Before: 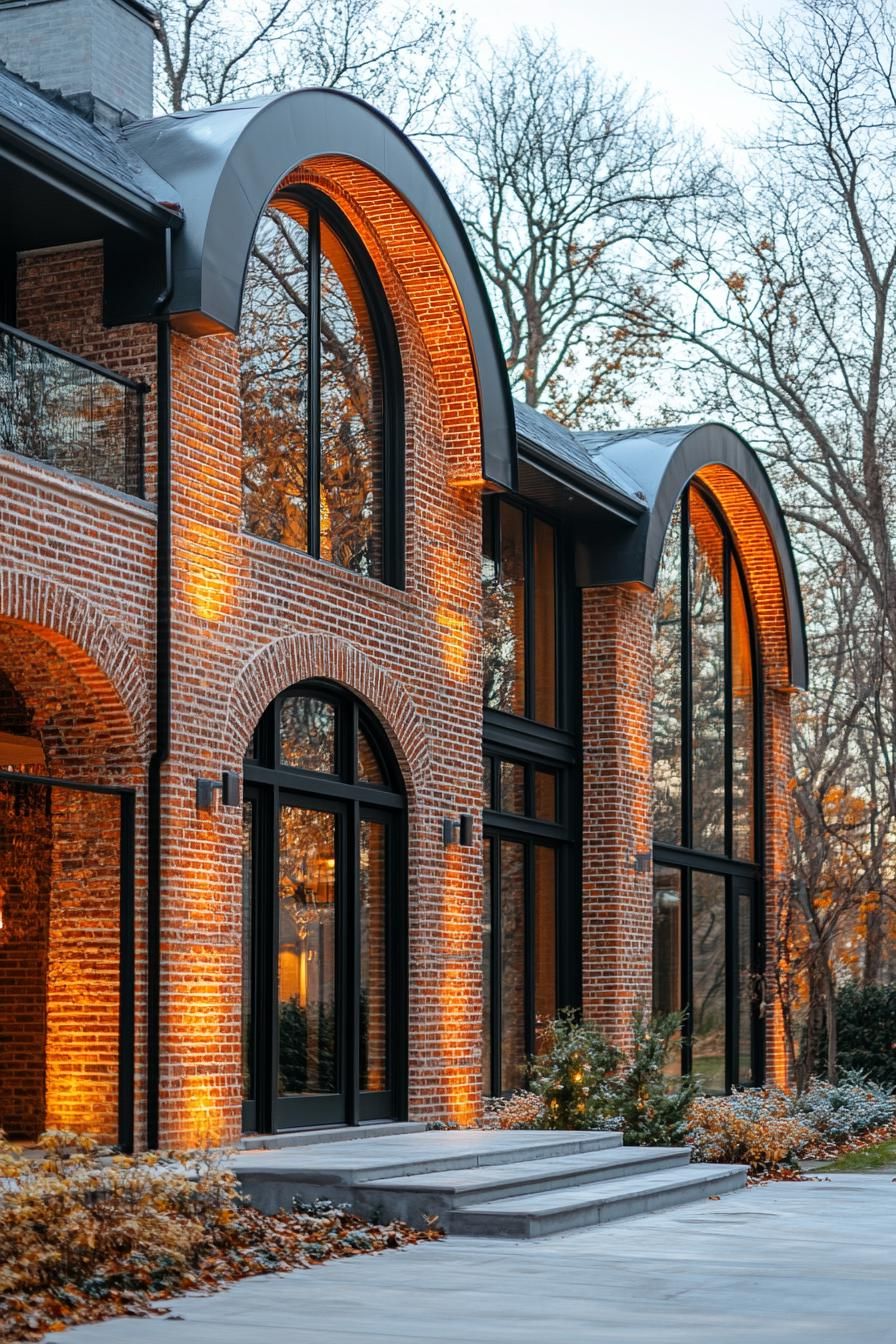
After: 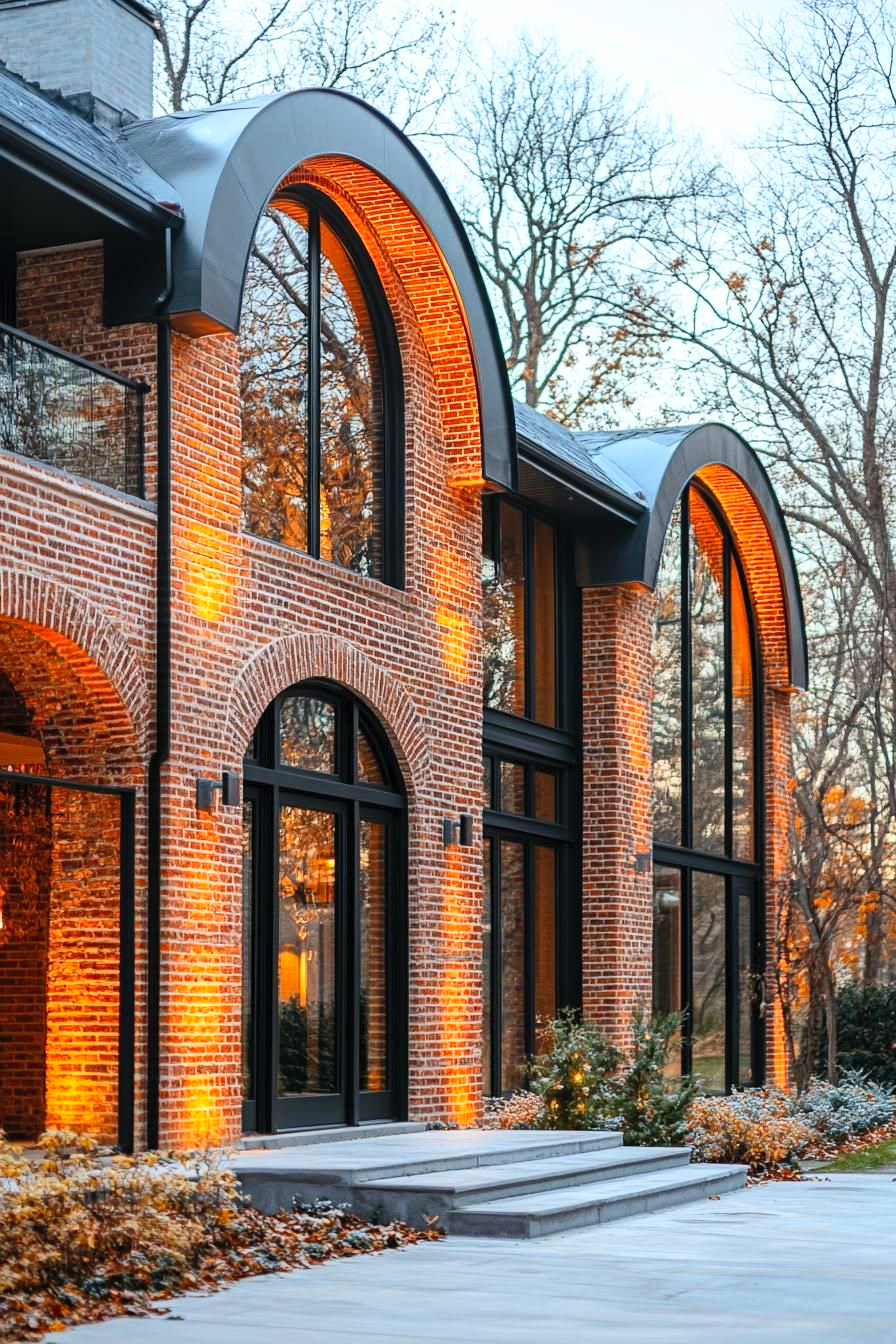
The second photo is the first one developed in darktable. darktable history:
contrast brightness saturation: contrast 0.197, brightness 0.168, saturation 0.228
